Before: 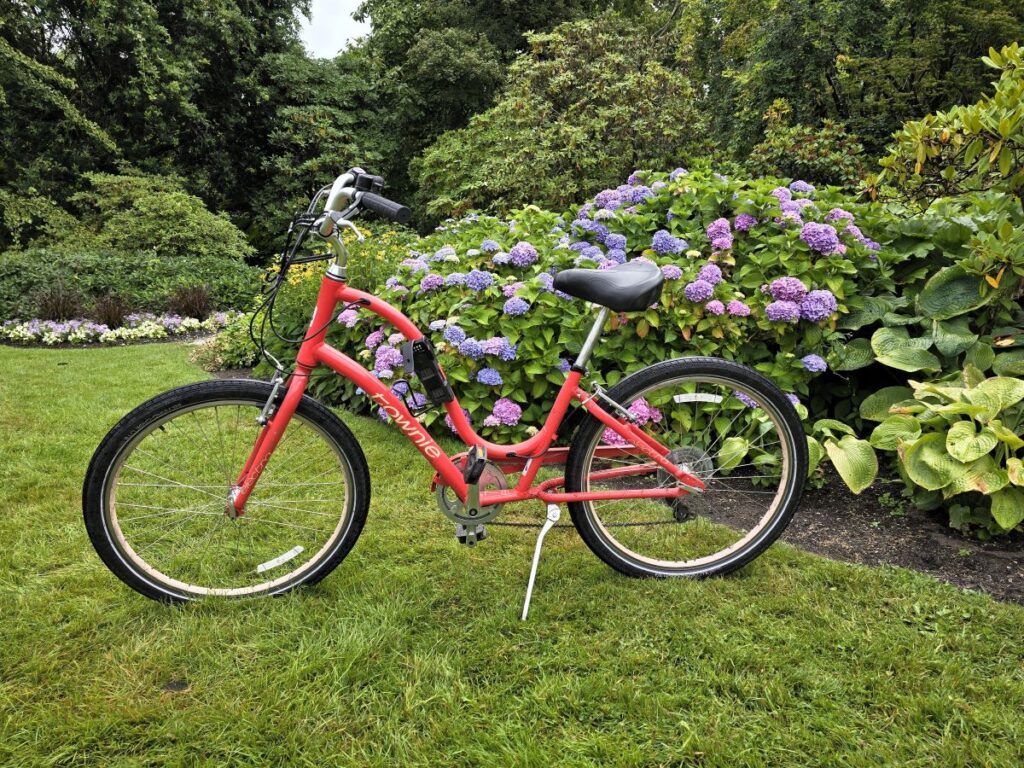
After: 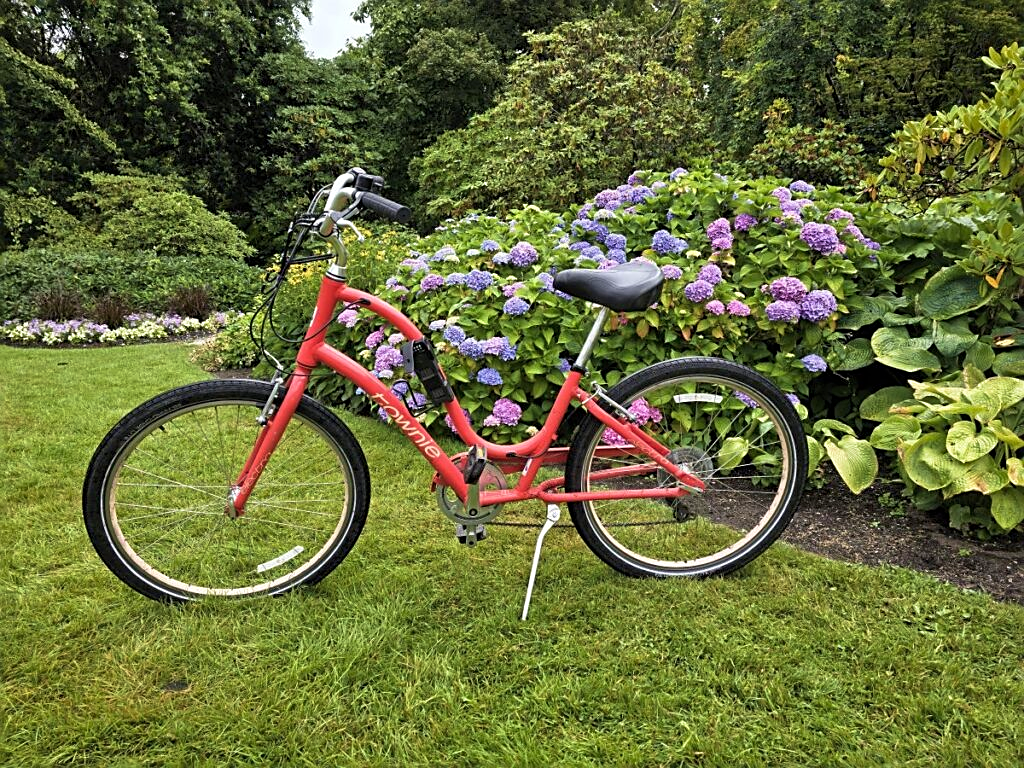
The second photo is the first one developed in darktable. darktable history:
sharpen: on, module defaults
velvia: on, module defaults
tone equalizer: -8 EV -0.55 EV
